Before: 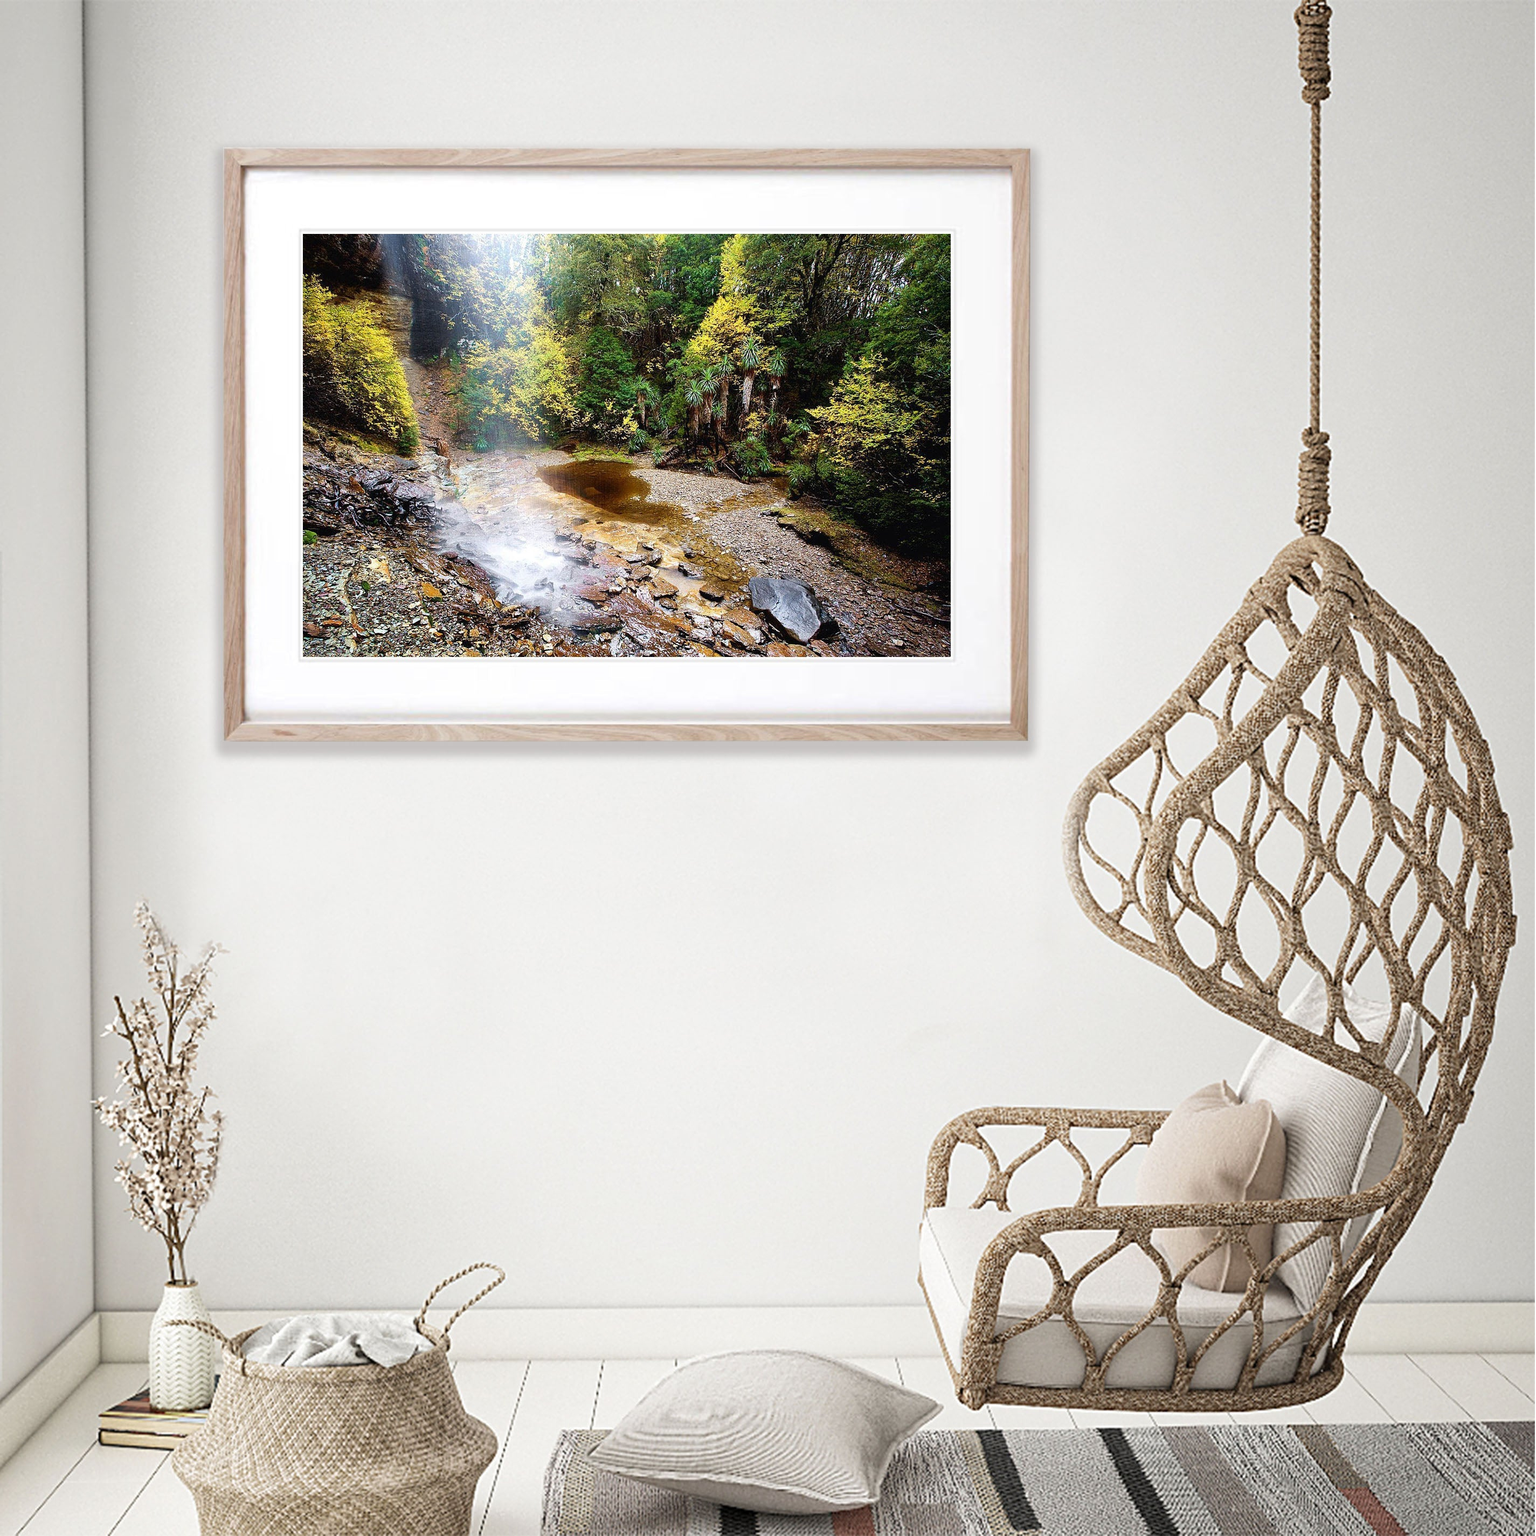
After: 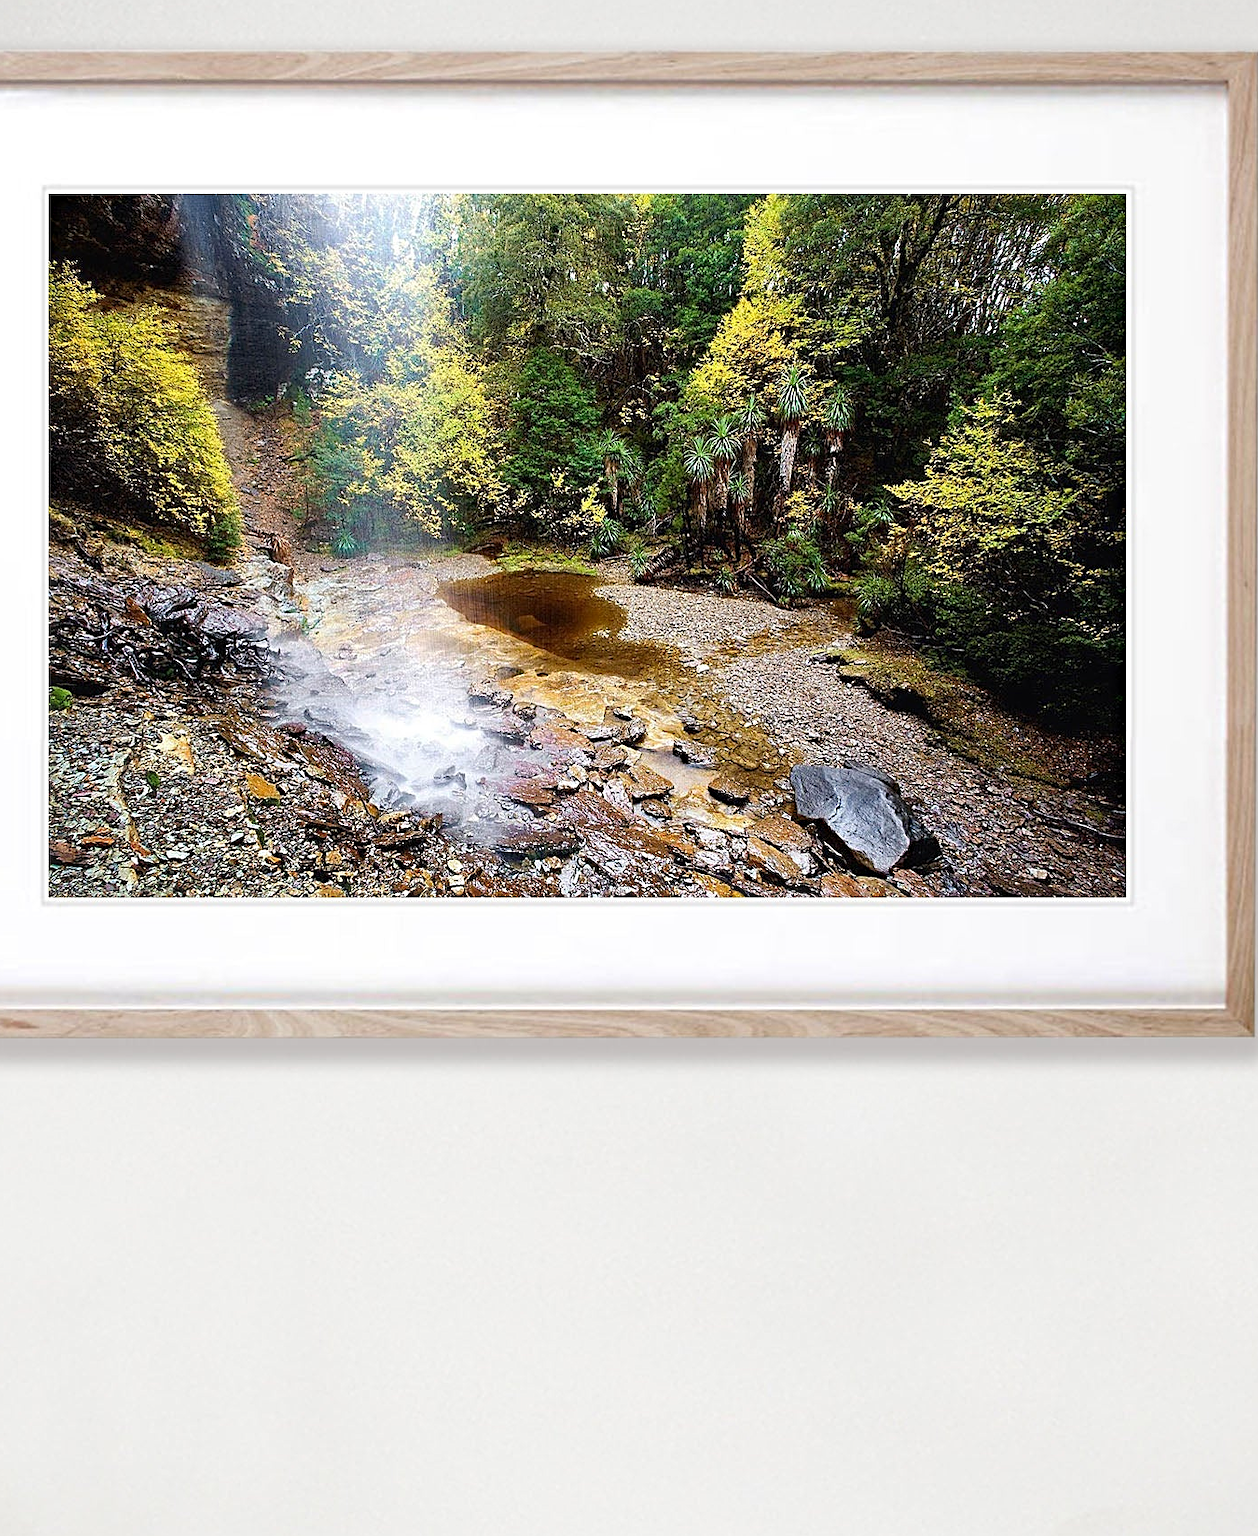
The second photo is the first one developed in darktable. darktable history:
crop: left 17.835%, top 7.675%, right 32.881%, bottom 32.213%
haze removal: strength 0.29, distance 0.25, compatibility mode true, adaptive false
sharpen: radius 2.529, amount 0.323
exposure: compensate highlight preservation false
